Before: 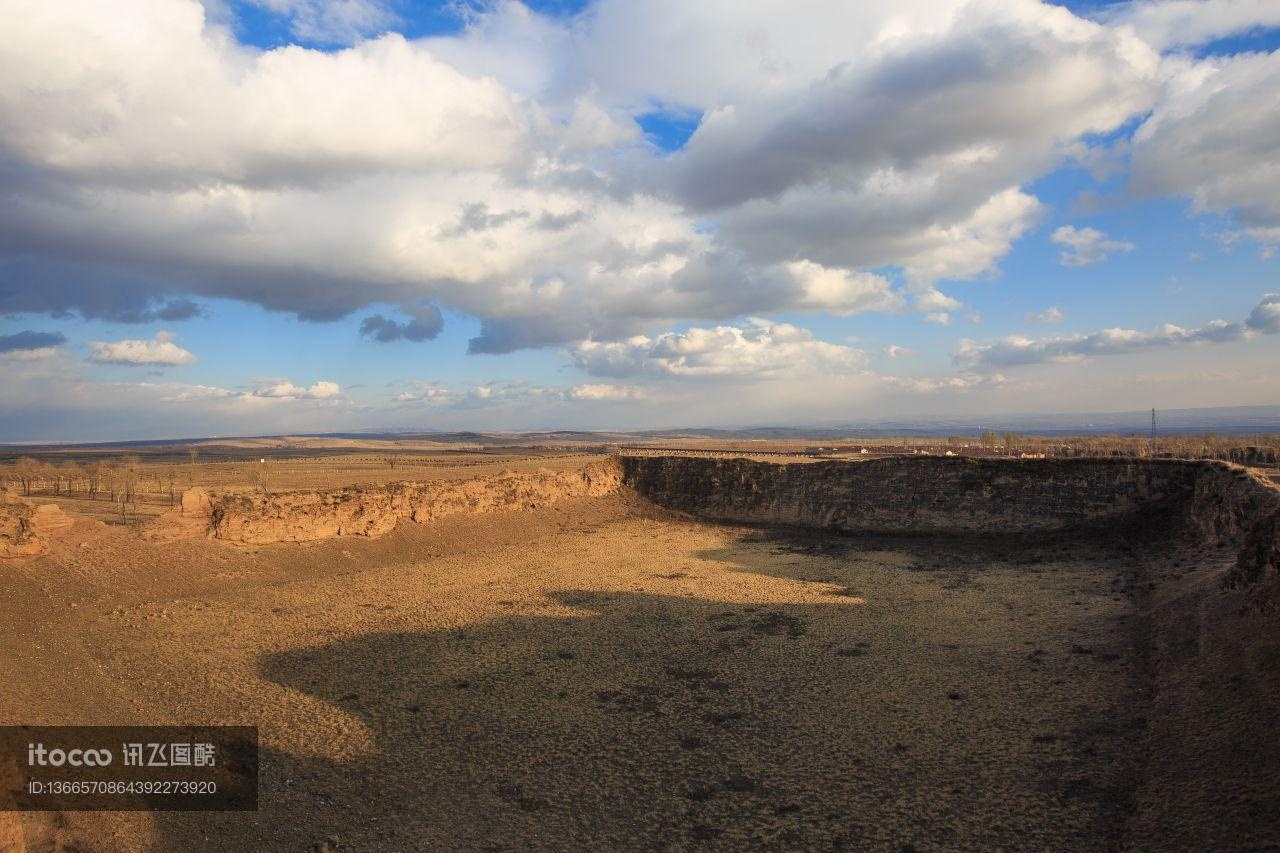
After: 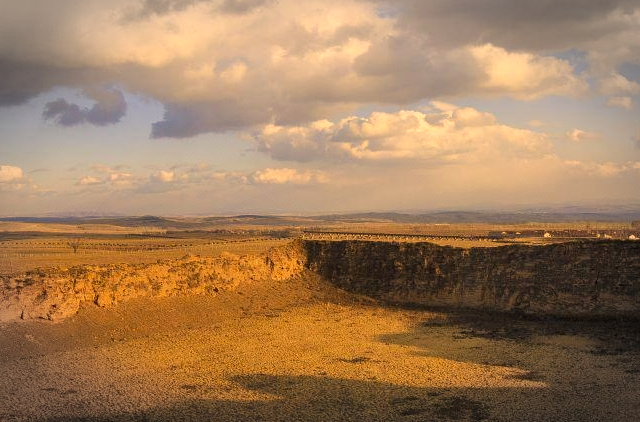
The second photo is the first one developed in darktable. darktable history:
crop: left 24.807%, top 25.358%, right 25.187%, bottom 25.088%
color correction: highlights a* 14.99, highlights b* 31.89
vignetting: automatic ratio true, dithering 8-bit output
